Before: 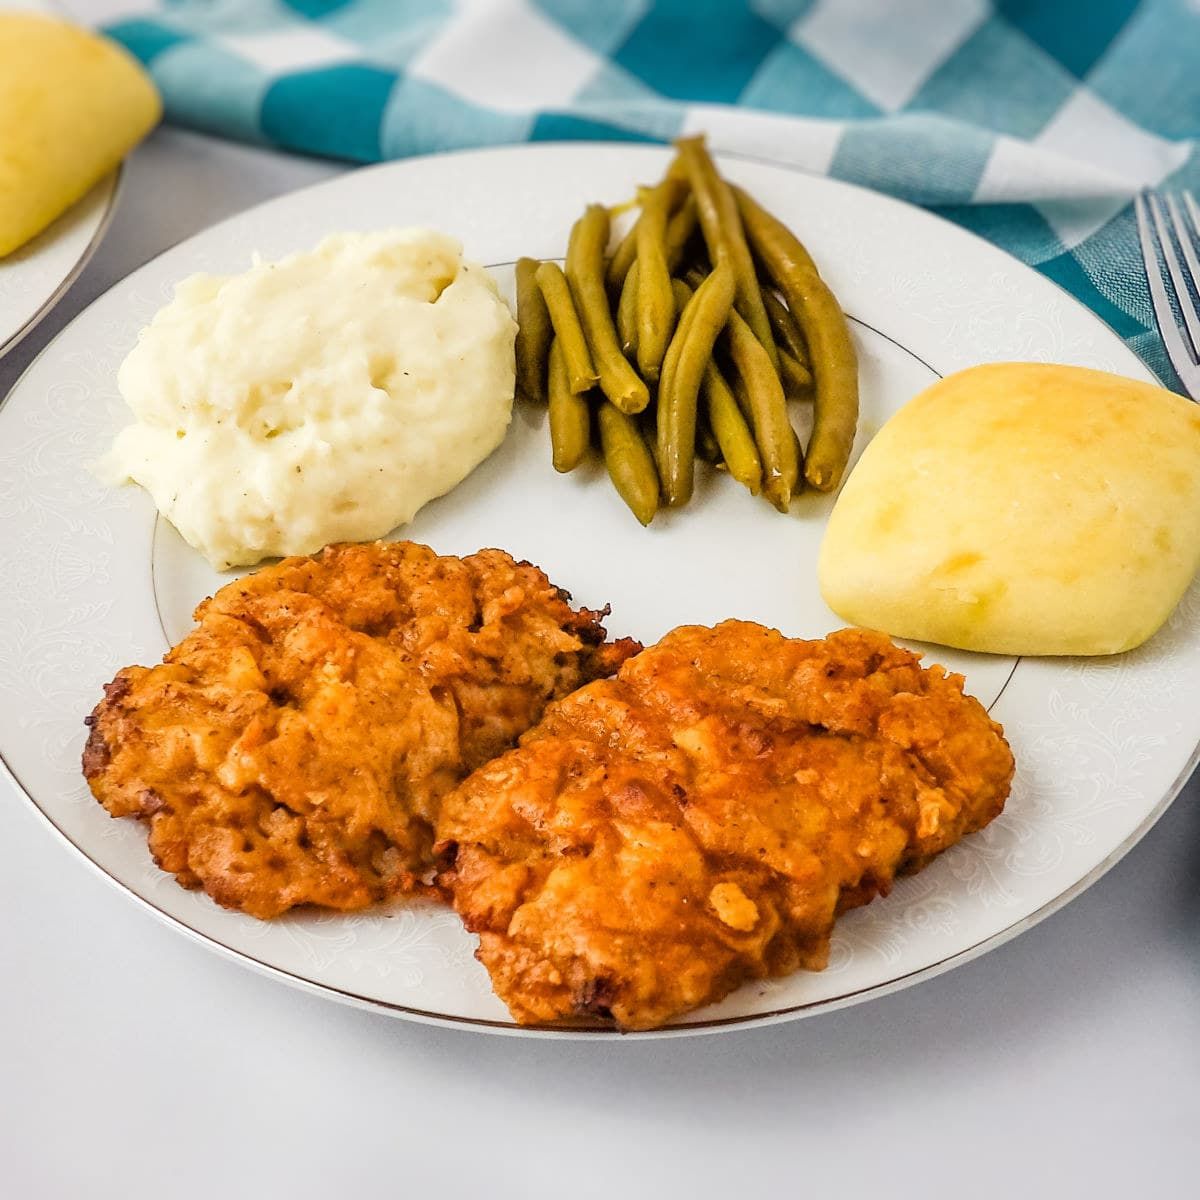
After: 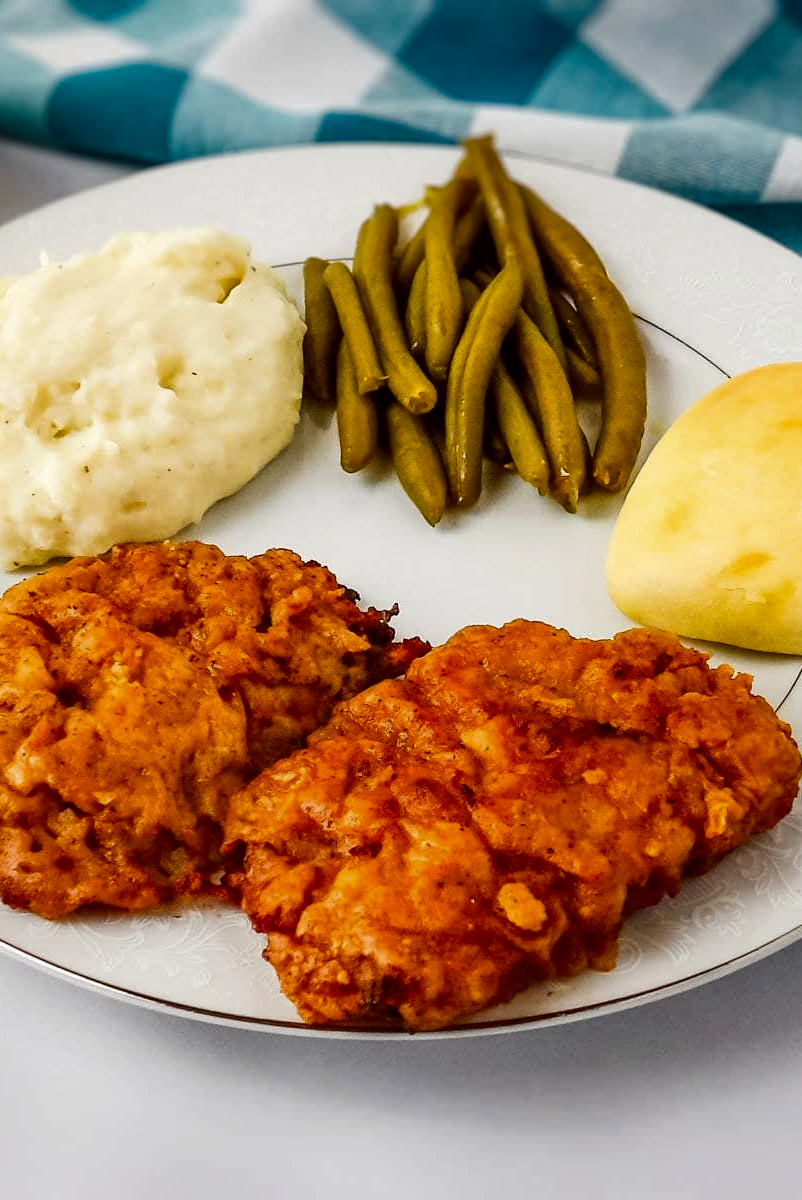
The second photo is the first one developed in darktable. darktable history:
crop and rotate: left 17.732%, right 15.423%
contrast brightness saturation: contrast 0.1, brightness -0.26, saturation 0.14
